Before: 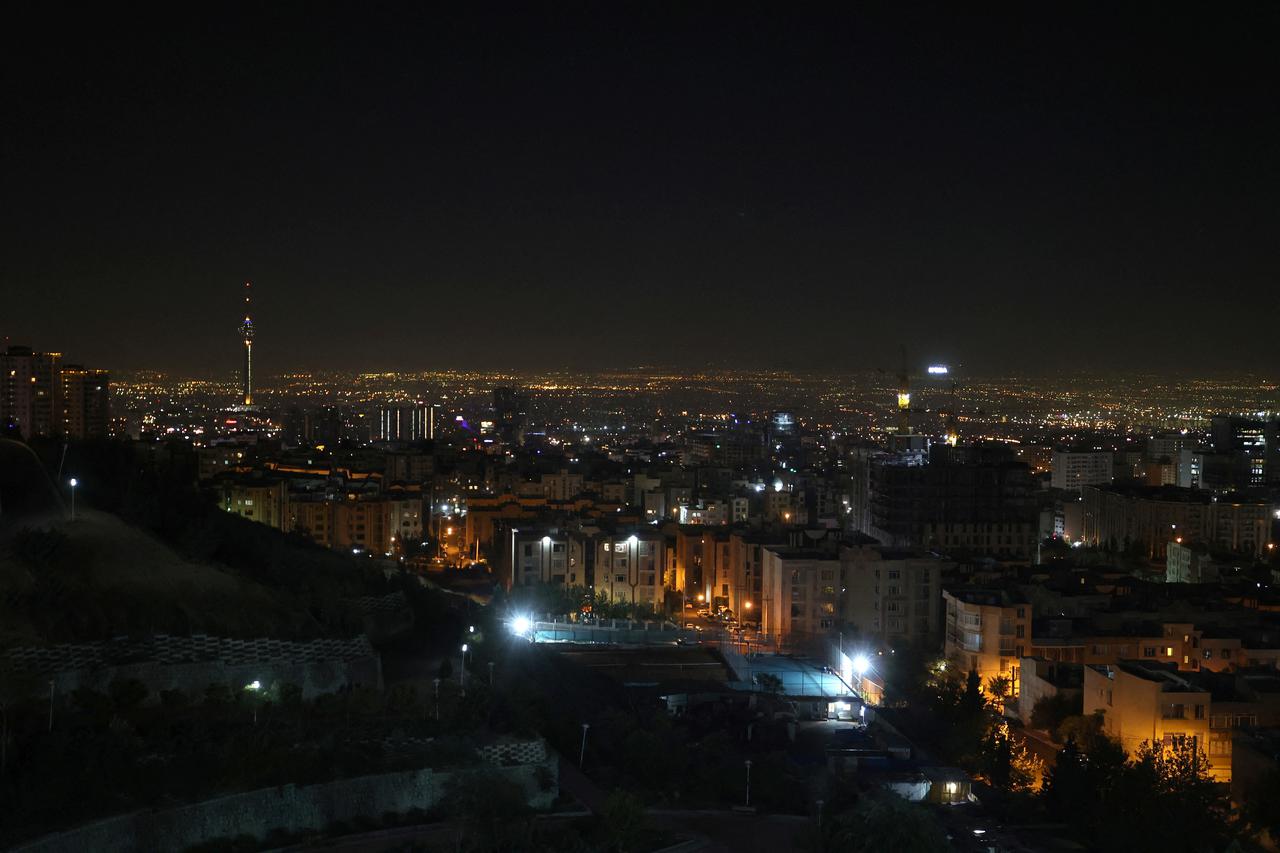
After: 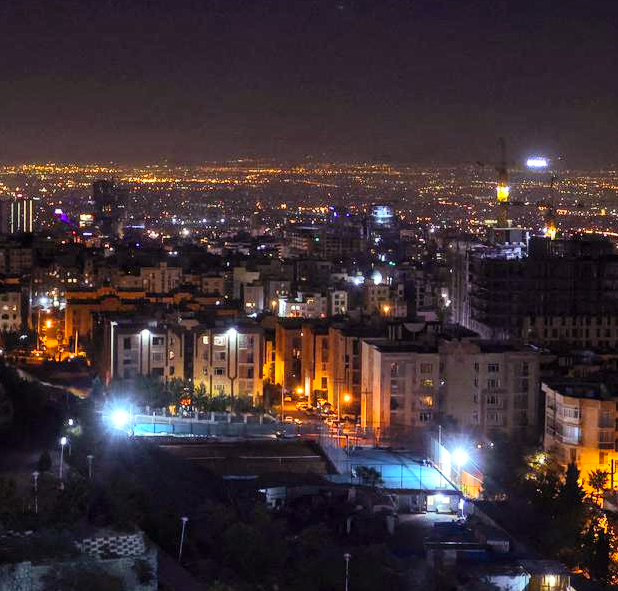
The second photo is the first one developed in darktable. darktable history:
shadows and highlights: shadows 51.88, highlights -28.22, soften with gaussian
color balance rgb: shadows lift › luminance 0.37%, shadows lift › chroma 6.896%, shadows lift › hue 299.69°, perceptual saturation grading › global saturation 35.327%
crop: left 31.332%, top 24.377%, right 20.368%, bottom 6.223%
local contrast: detail 130%
